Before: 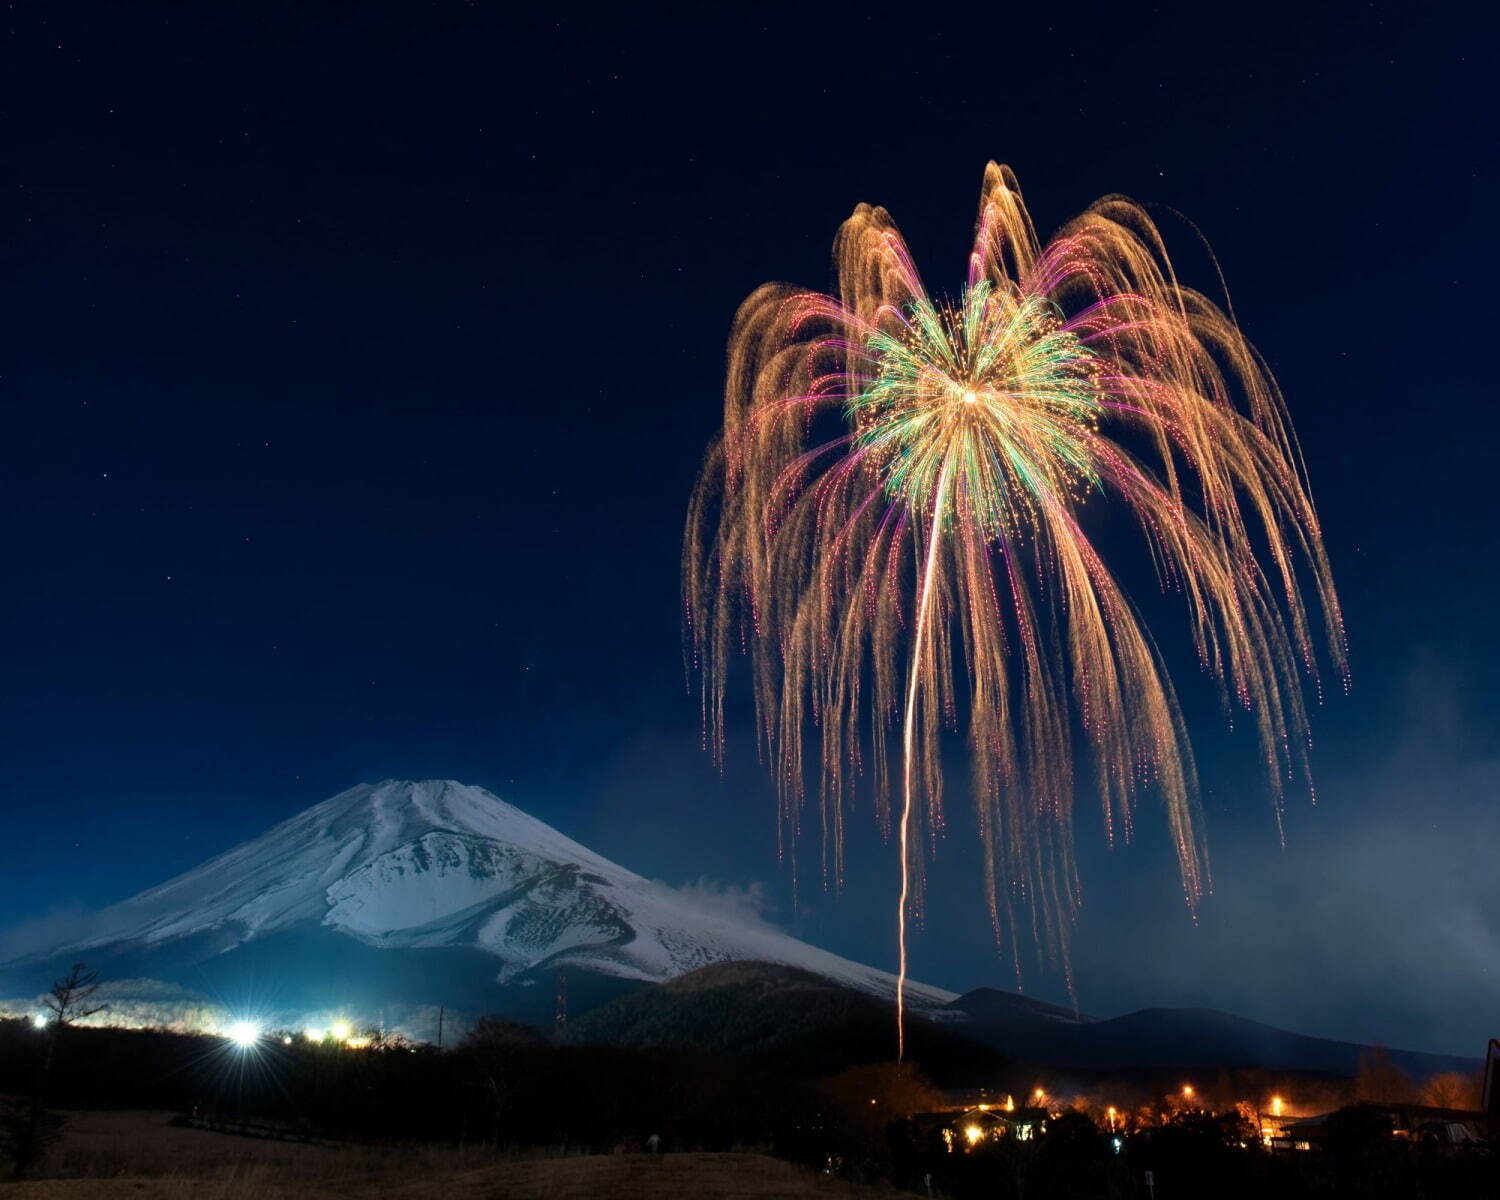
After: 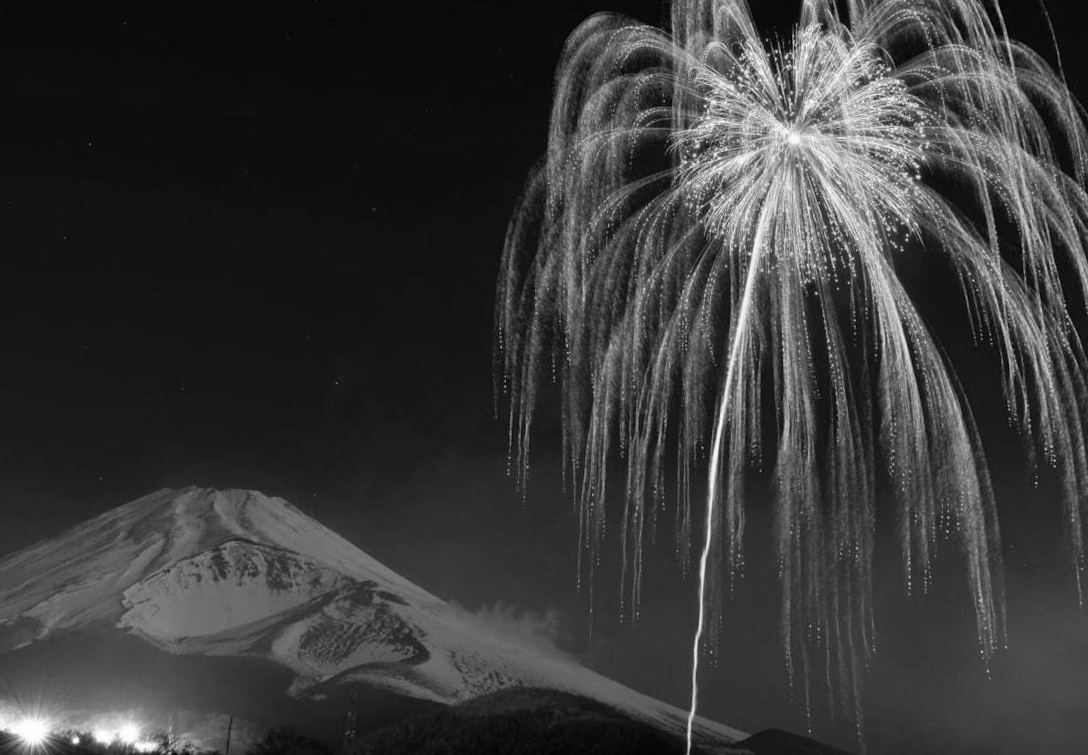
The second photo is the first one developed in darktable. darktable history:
crop and rotate: angle -3.37°, left 9.79%, top 20.73%, right 12.42%, bottom 11.82%
color correction: highlights a* 9.03, highlights b* 8.71, shadows a* 40, shadows b* 40, saturation 0.8
monochrome: on, module defaults
